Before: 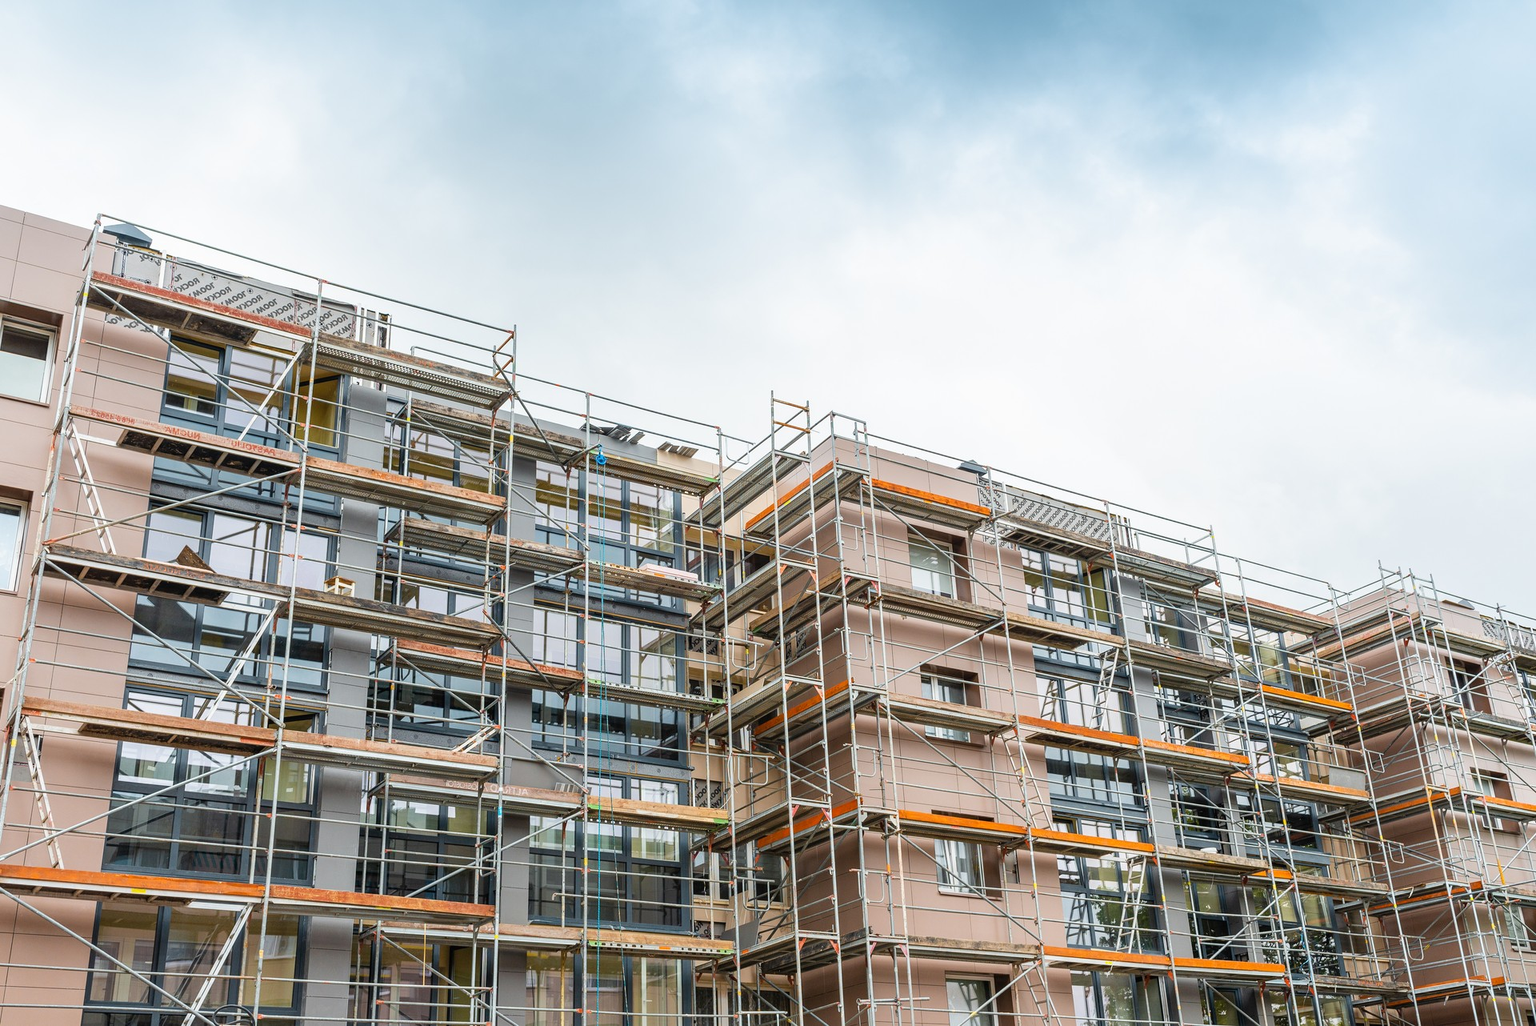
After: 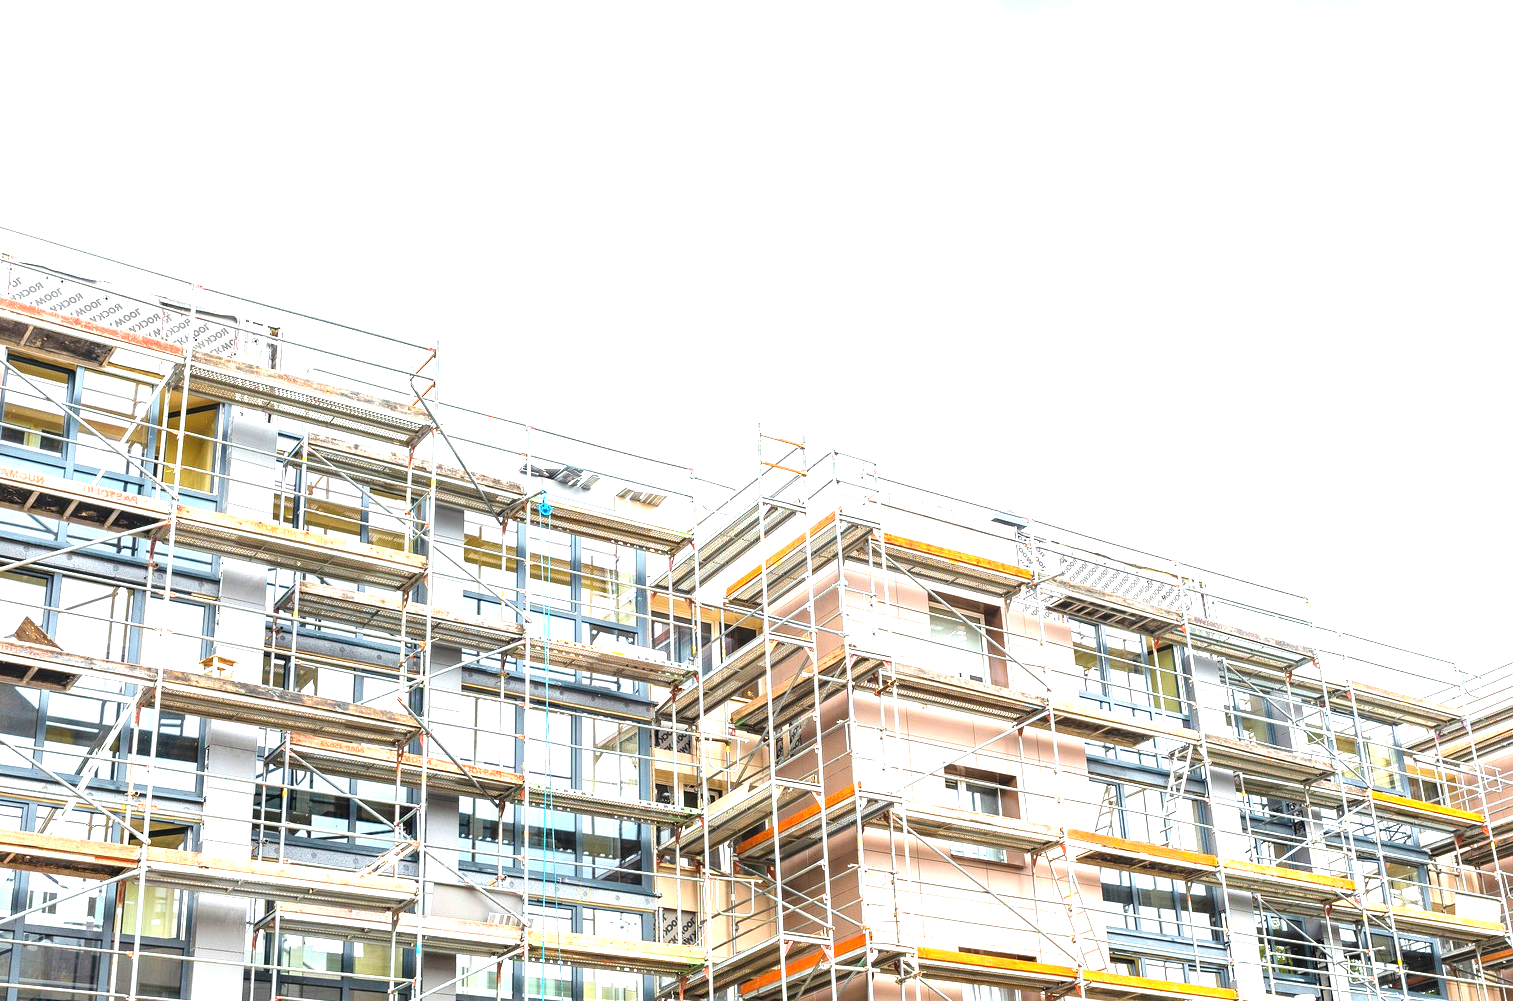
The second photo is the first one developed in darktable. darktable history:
exposure: black level correction 0, exposure 1.675 EV, compensate exposure bias true, compensate highlight preservation false
crop and rotate: left 10.77%, top 5.1%, right 10.41%, bottom 16.76%
